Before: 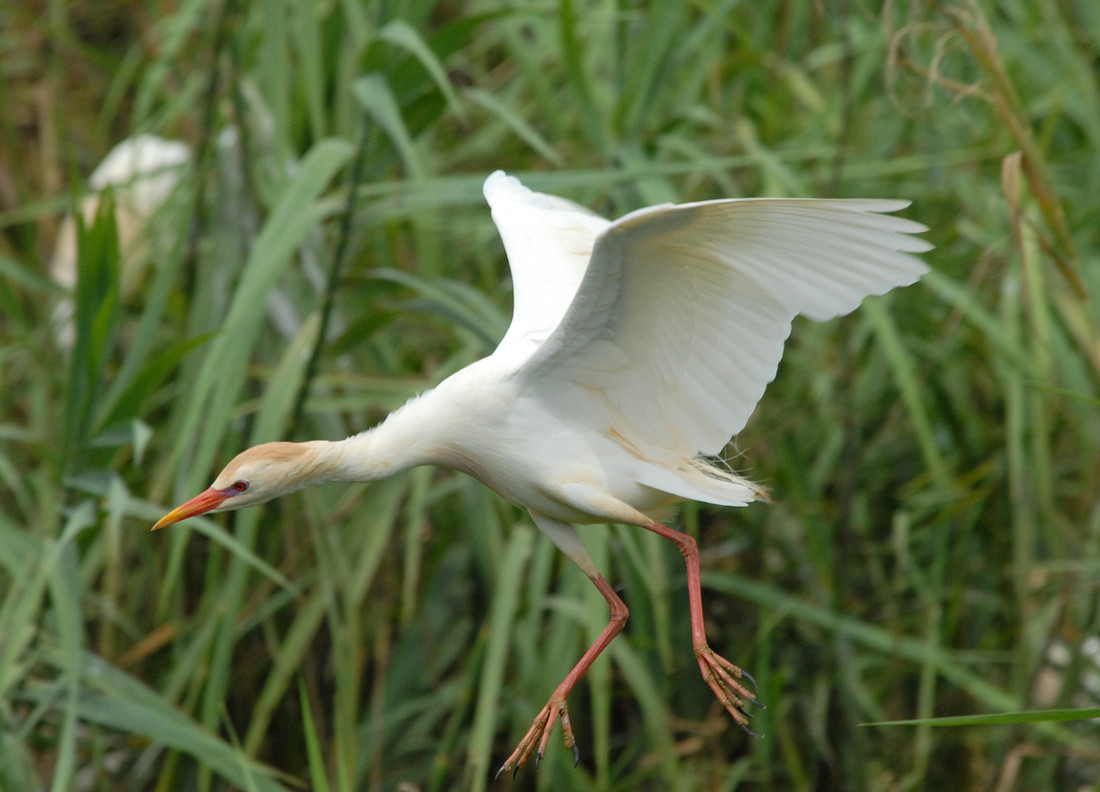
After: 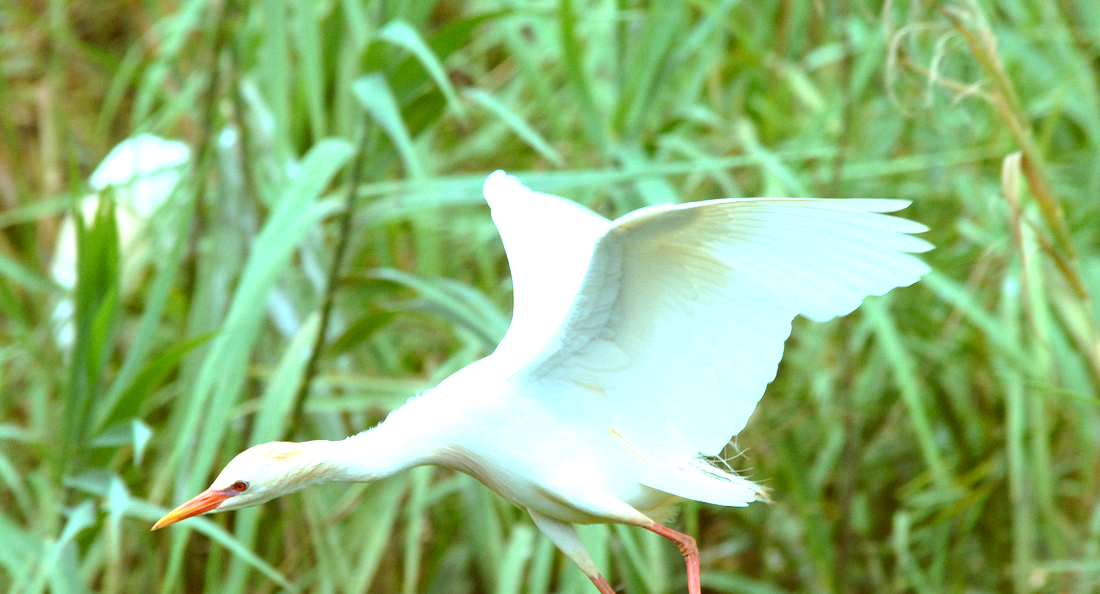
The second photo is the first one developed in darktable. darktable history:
color correction: highlights a* -14.62, highlights b* -16.22, shadows a* 10.12, shadows b* 29.4
crop: bottom 24.988%
exposure: black level correction 0, exposure 1.5 EV, compensate exposure bias true, compensate highlight preservation false
